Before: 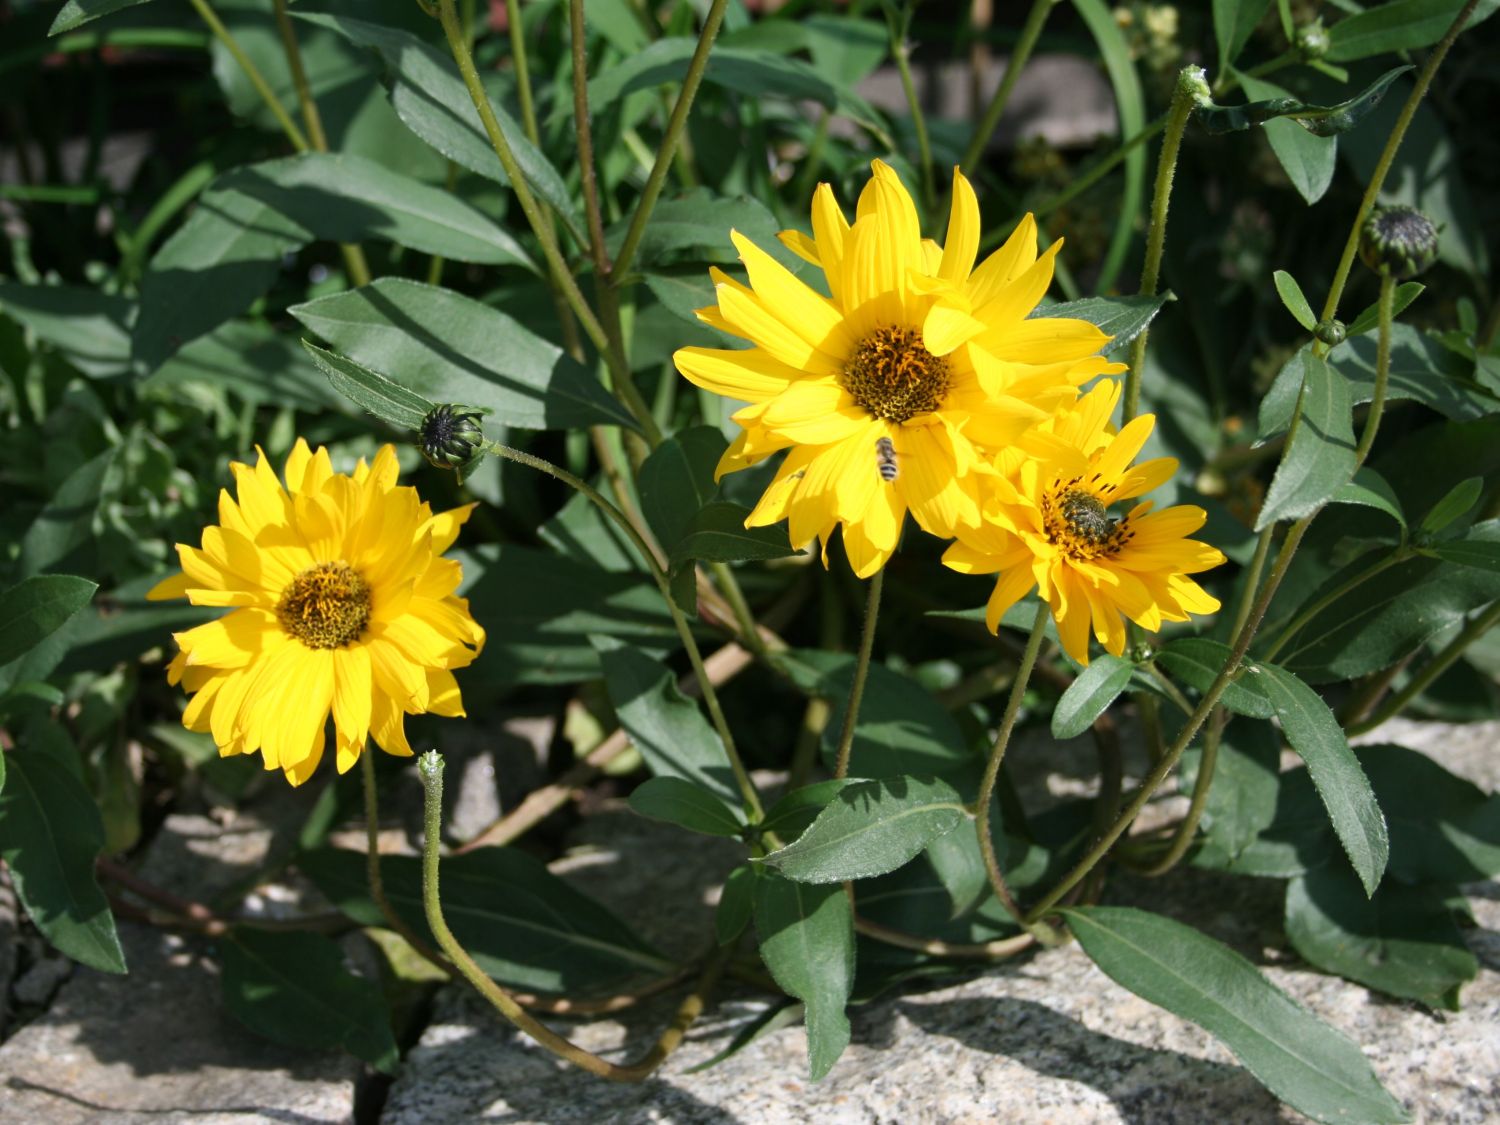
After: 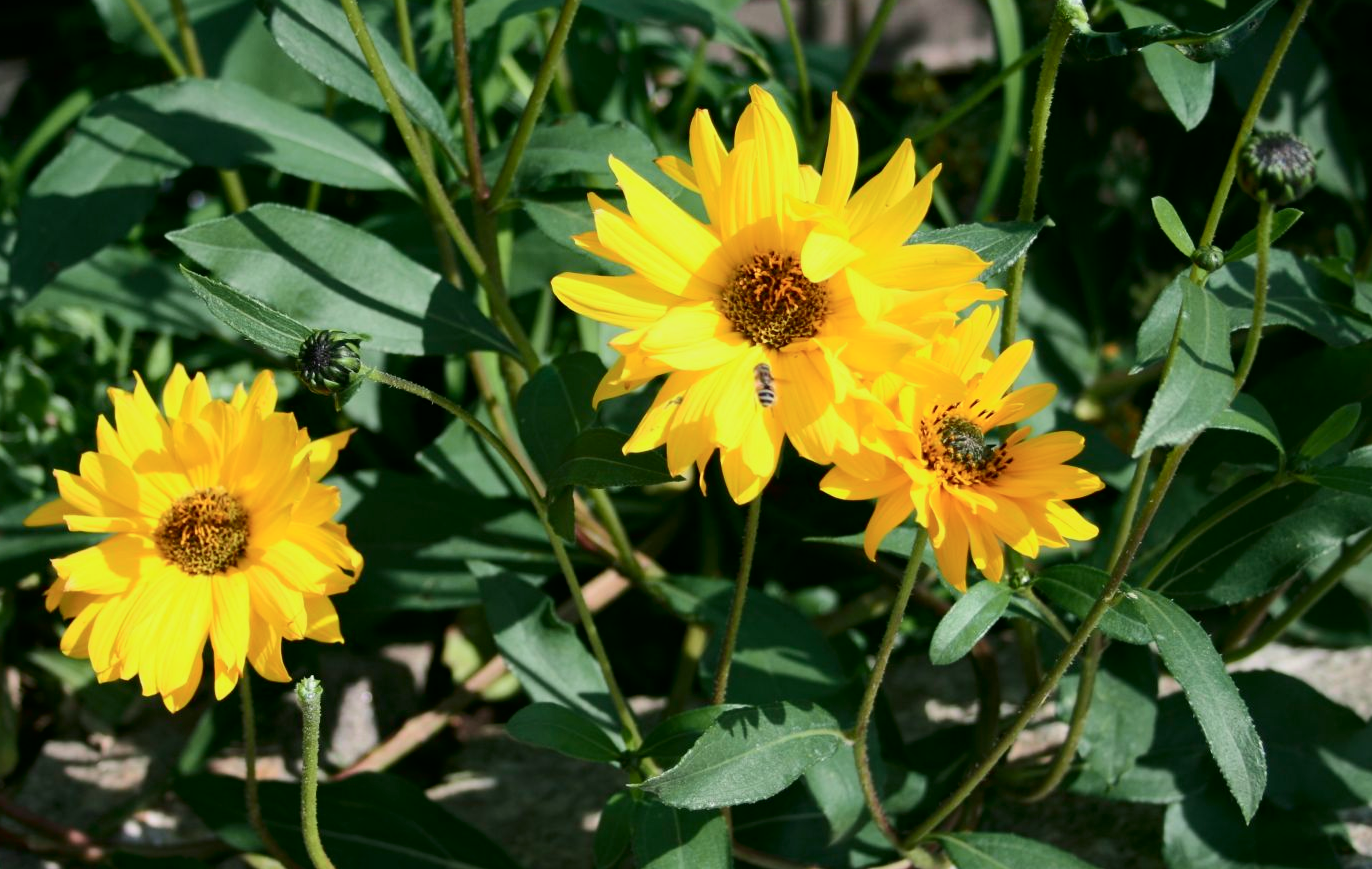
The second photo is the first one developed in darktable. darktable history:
tone curve: curves: ch0 [(0, 0) (0.068, 0.031) (0.175, 0.132) (0.337, 0.304) (0.498, 0.511) (0.748, 0.762) (0.993, 0.954)]; ch1 [(0, 0) (0.294, 0.184) (0.359, 0.34) (0.362, 0.35) (0.43, 0.41) (0.469, 0.453) (0.495, 0.489) (0.54, 0.563) (0.612, 0.641) (1, 1)]; ch2 [(0, 0) (0.431, 0.419) (0.495, 0.502) (0.524, 0.534) (0.557, 0.56) (0.634, 0.654) (0.728, 0.722) (1, 1)], color space Lab, independent channels, preserve colors none
crop: left 8.155%, top 6.611%, bottom 15.385%
